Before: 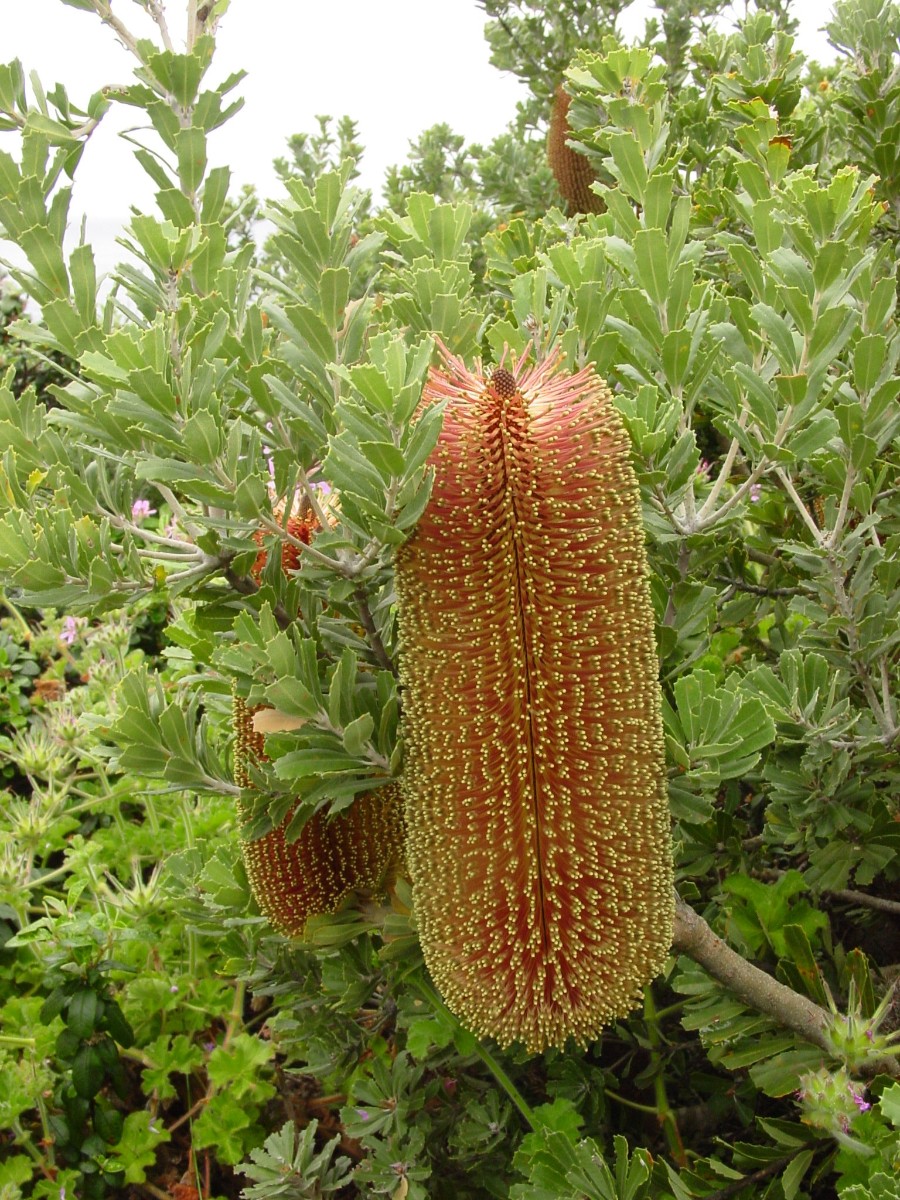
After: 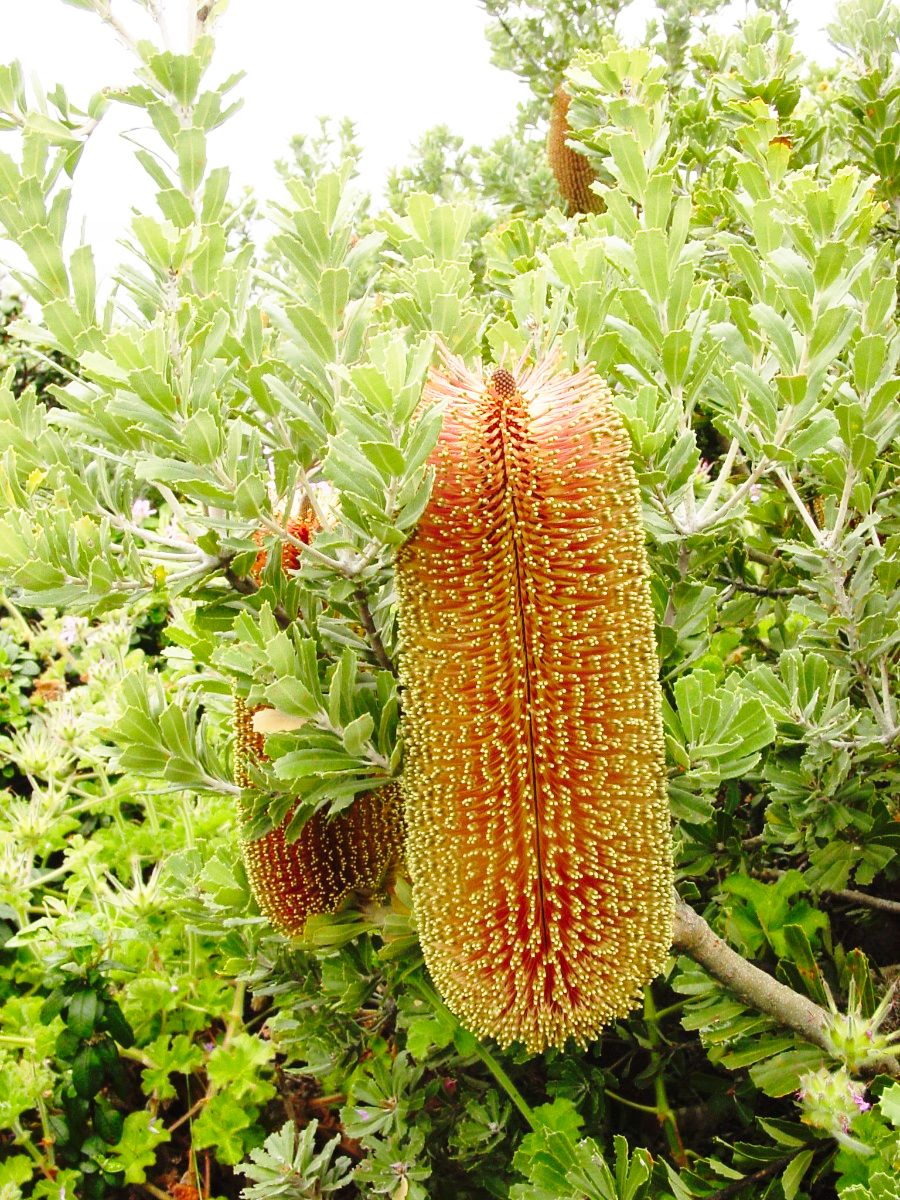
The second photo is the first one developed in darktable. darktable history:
contrast brightness saturation: saturation -0.063
base curve: curves: ch0 [(0, 0) (0.028, 0.03) (0.105, 0.232) (0.387, 0.748) (0.754, 0.968) (1, 1)], preserve colors none
